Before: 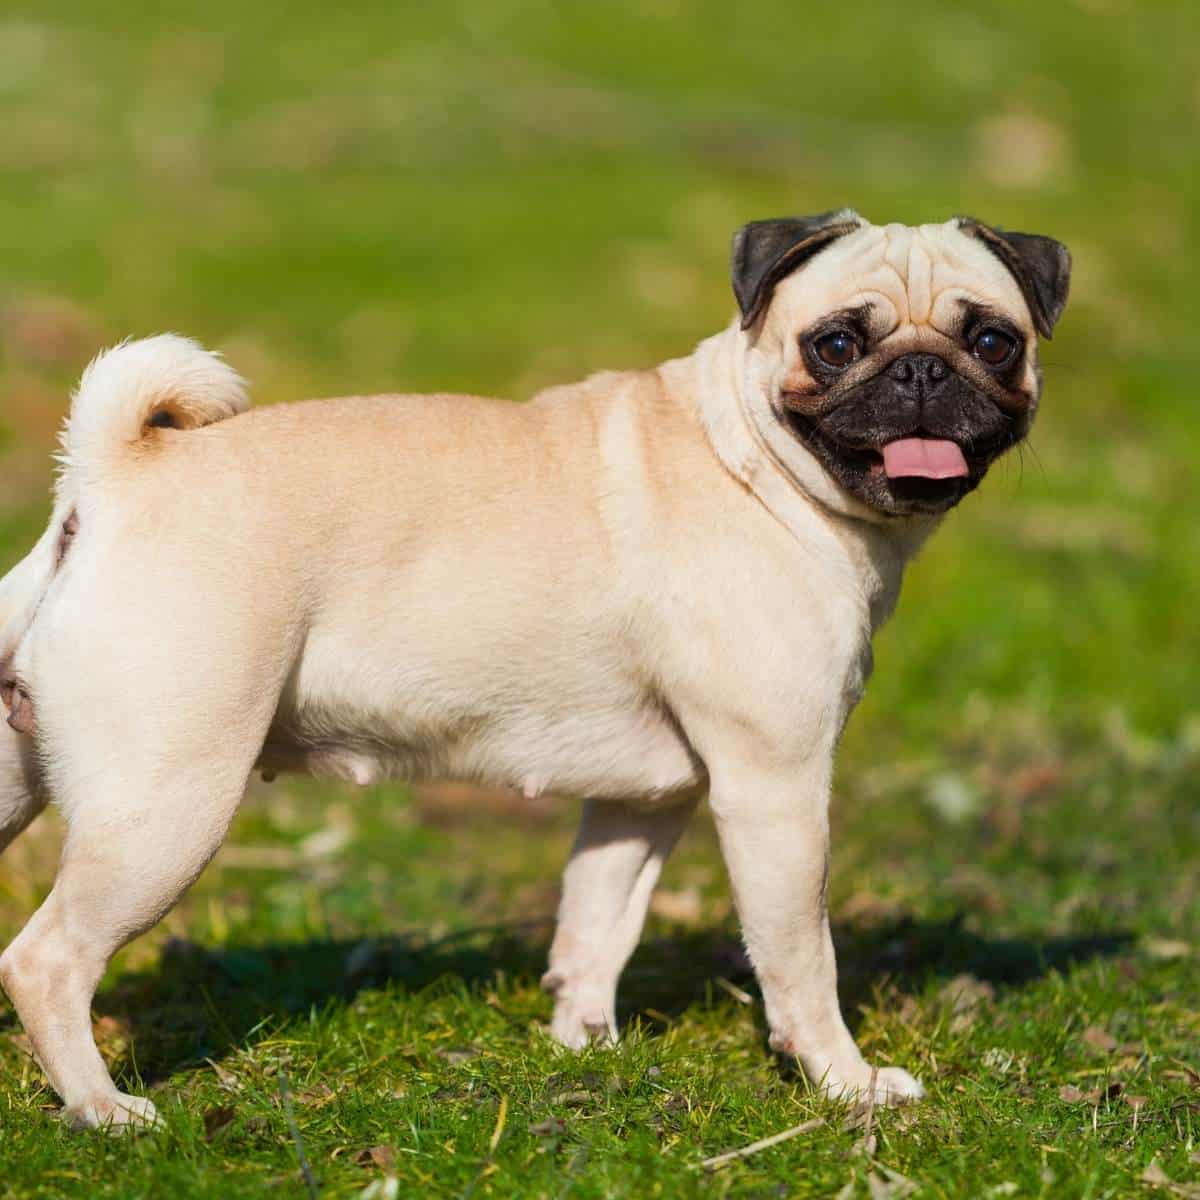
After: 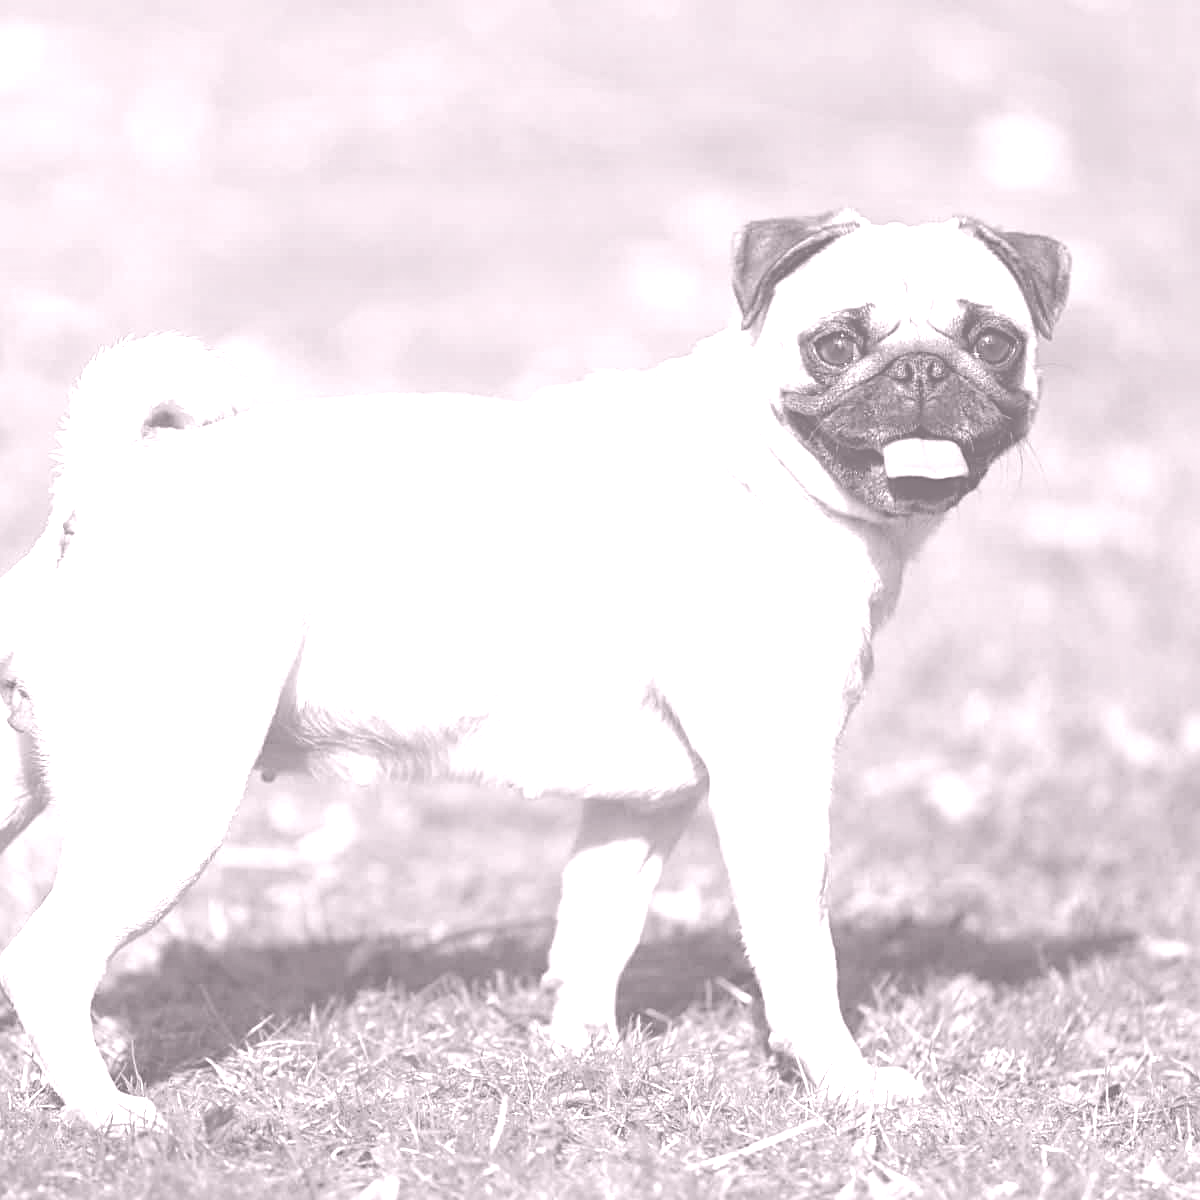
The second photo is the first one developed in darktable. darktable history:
sharpen: radius 2.529, amount 0.323
colorize: hue 25.2°, saturation 83%, source mix 82%, lightness 79%, version 1
